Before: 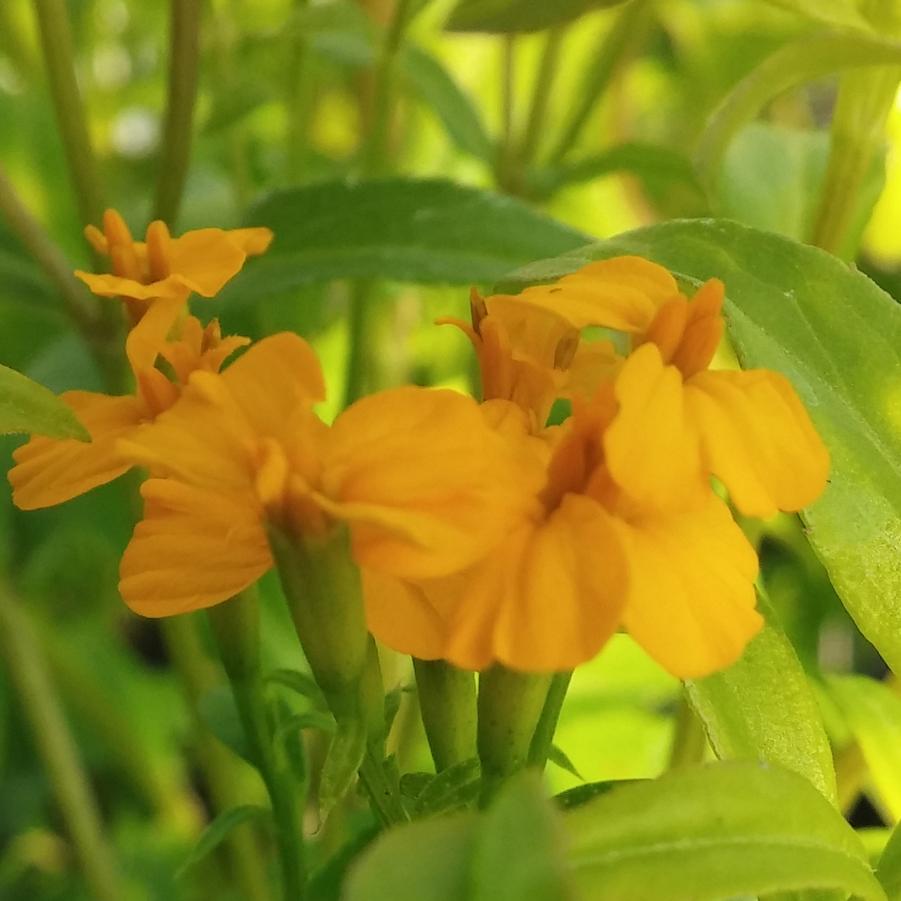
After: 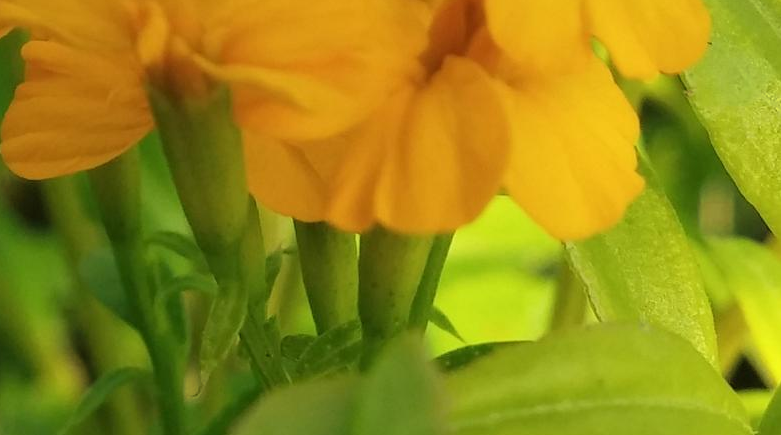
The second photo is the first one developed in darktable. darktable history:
crop and rotate: left 13.263%, top 48.706%, bottom 2.955%
velvia: strength 74.73%
